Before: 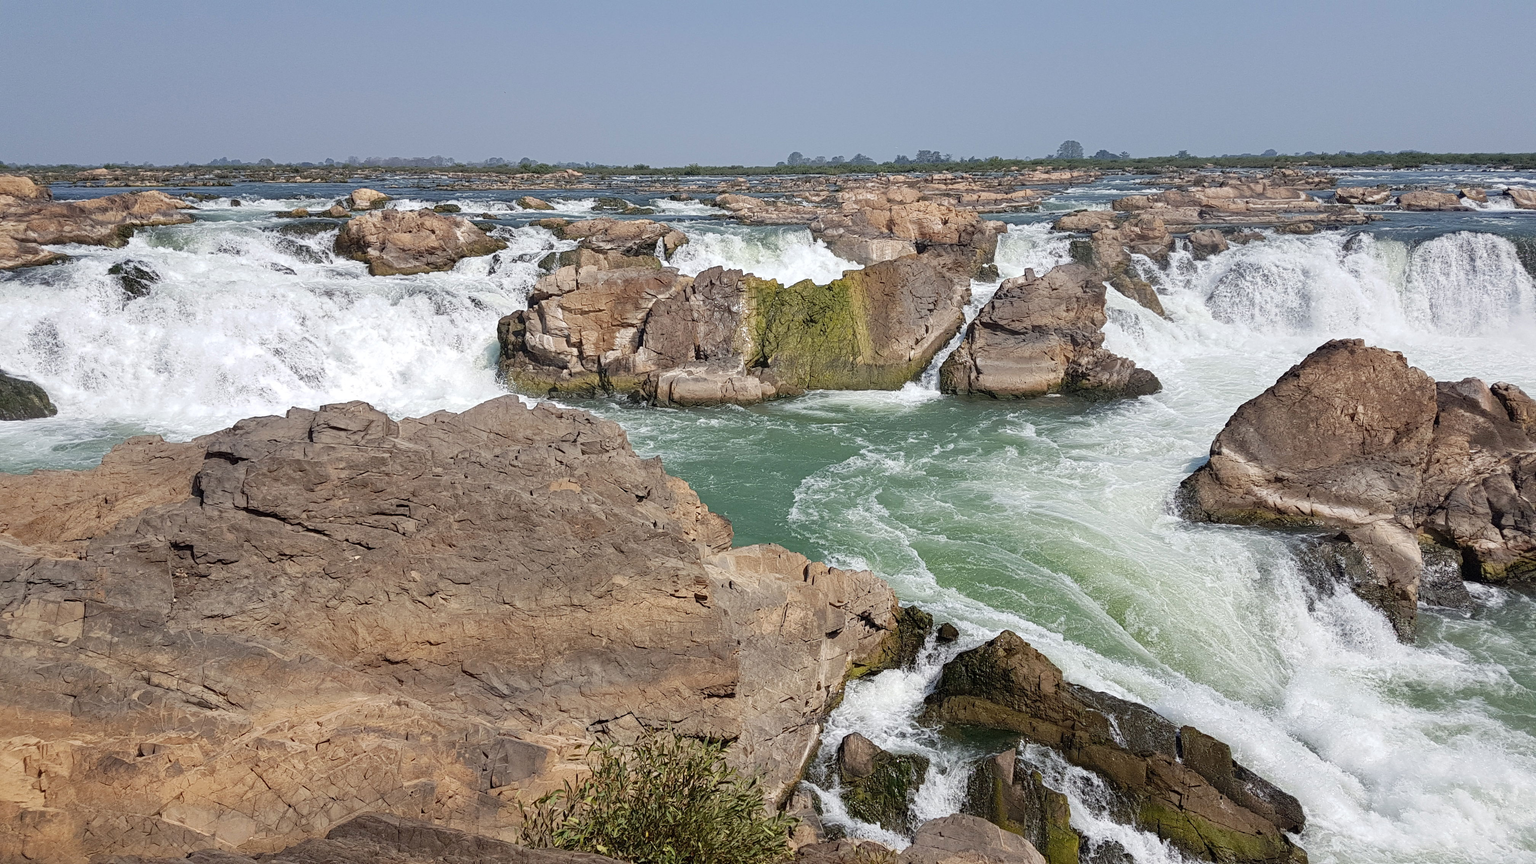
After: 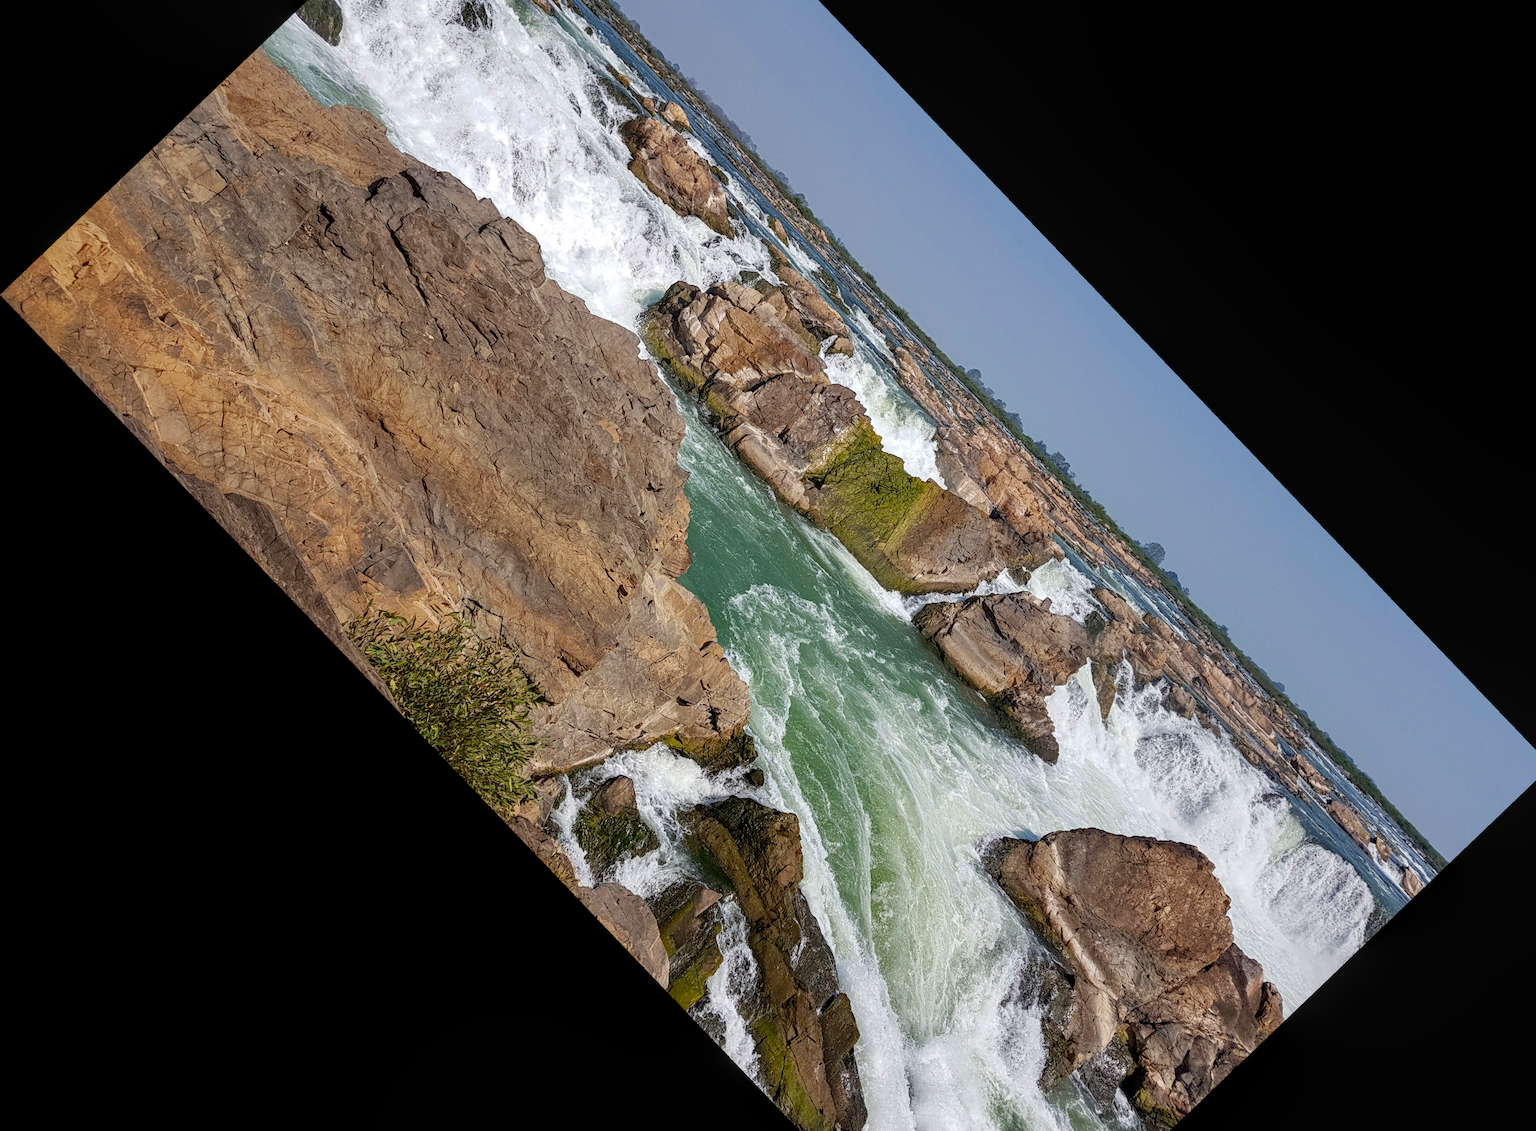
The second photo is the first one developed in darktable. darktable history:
local contrast: detail 130%
crop and rotate: angle -46.26°, top 16.234%, right 0.912%, bottom 11.704%
exposure: exposure -0.048 EV, compensate highlight preservation false
color zones: curves: ch0 [(0, 0.425) (0.143, 0.422) (0.286, 0.42) (0.429, 0.419) (0.571, 0.419) (0.714, 0.42) (0.857, 0.422) (1, 0.425)]; ch1 [(0, 0.666) (0.143, 0.669) (0.286, 0.671) (0.429, 0.67) (0.571, 0.67) (0.714, 0.67) (0.857, 0.67) (1, 0.666)]
